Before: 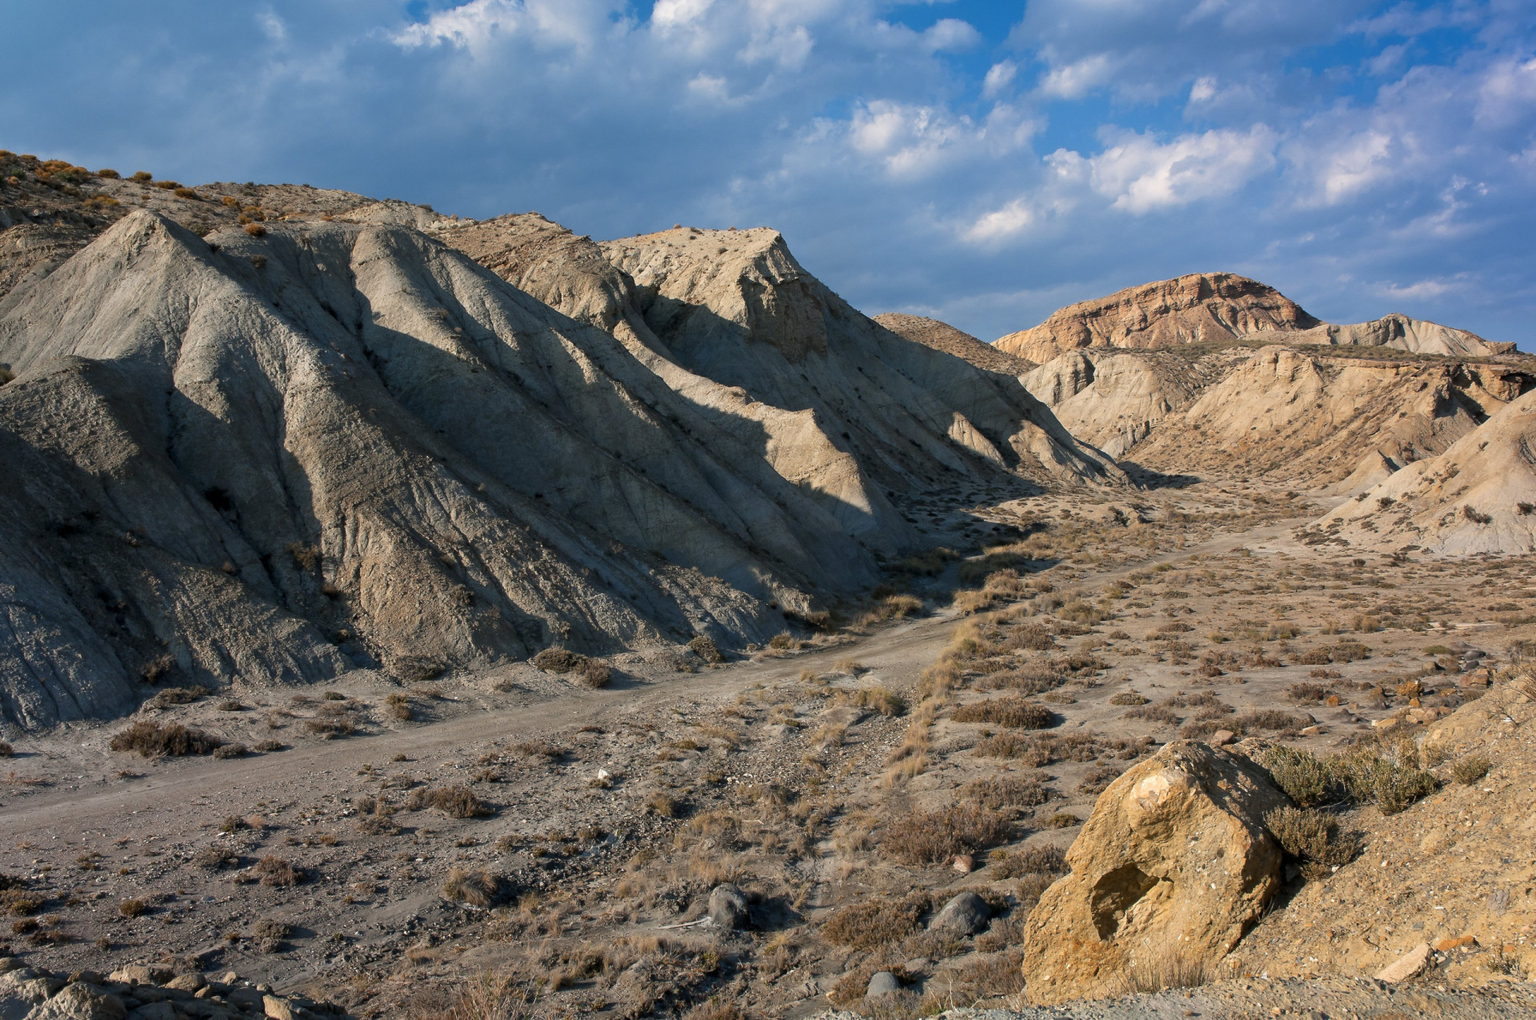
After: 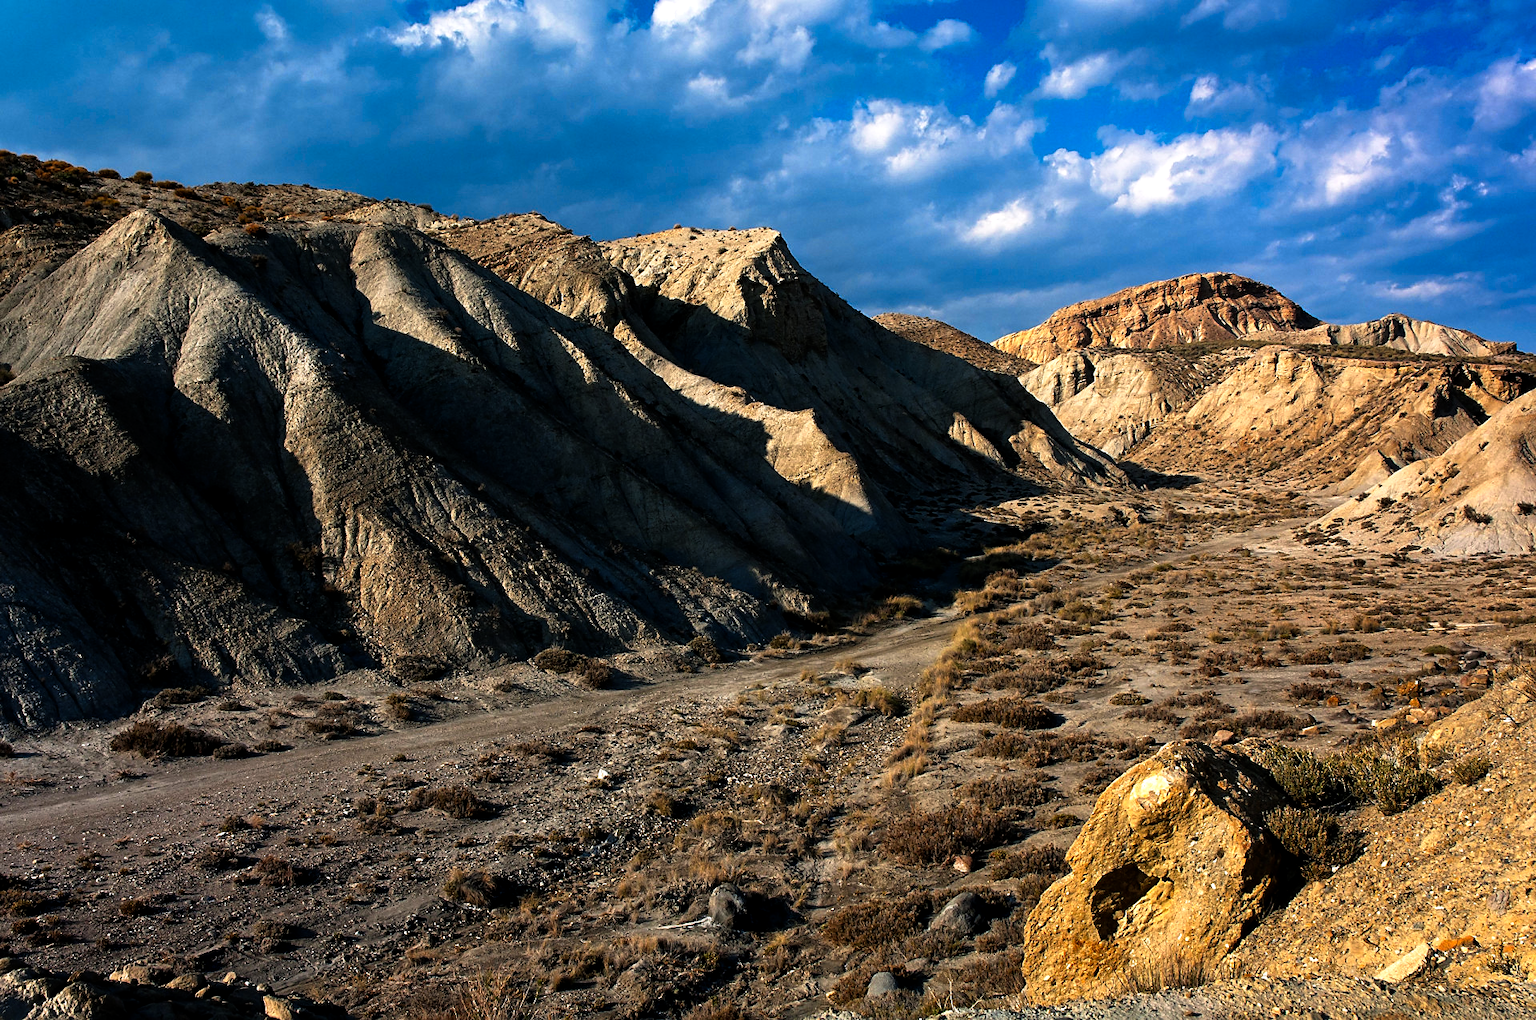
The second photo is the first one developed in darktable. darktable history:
exposure: exposure -0.064 EV, compensate highlight preservation false
local contrast: highlights 100%, shadows 100%, detail 120%, midtone range 0.2
sharpen: radius 1.864, amount 0.398, threshold 1.271
tone curve: curves: ch0 [(0, 0) (0.003, 0.001) (0.011, 0.002) (0.025, 0.002) (0.044, 0.006) (0.069, 0.01) (0.1, 0.017) (0.136, 0.023) (0.177, 0.038) (0.224, 0.066) (0.277, 0.118) (0.335, 0.185) (0.399, 0.264) (0.468, 0.365) (0.543, 0.475) (0.623, 0.606) (0.709, 0.759) (0.801, 0.923) (0.898, 0.999) (1, 1)], preserve colors none
